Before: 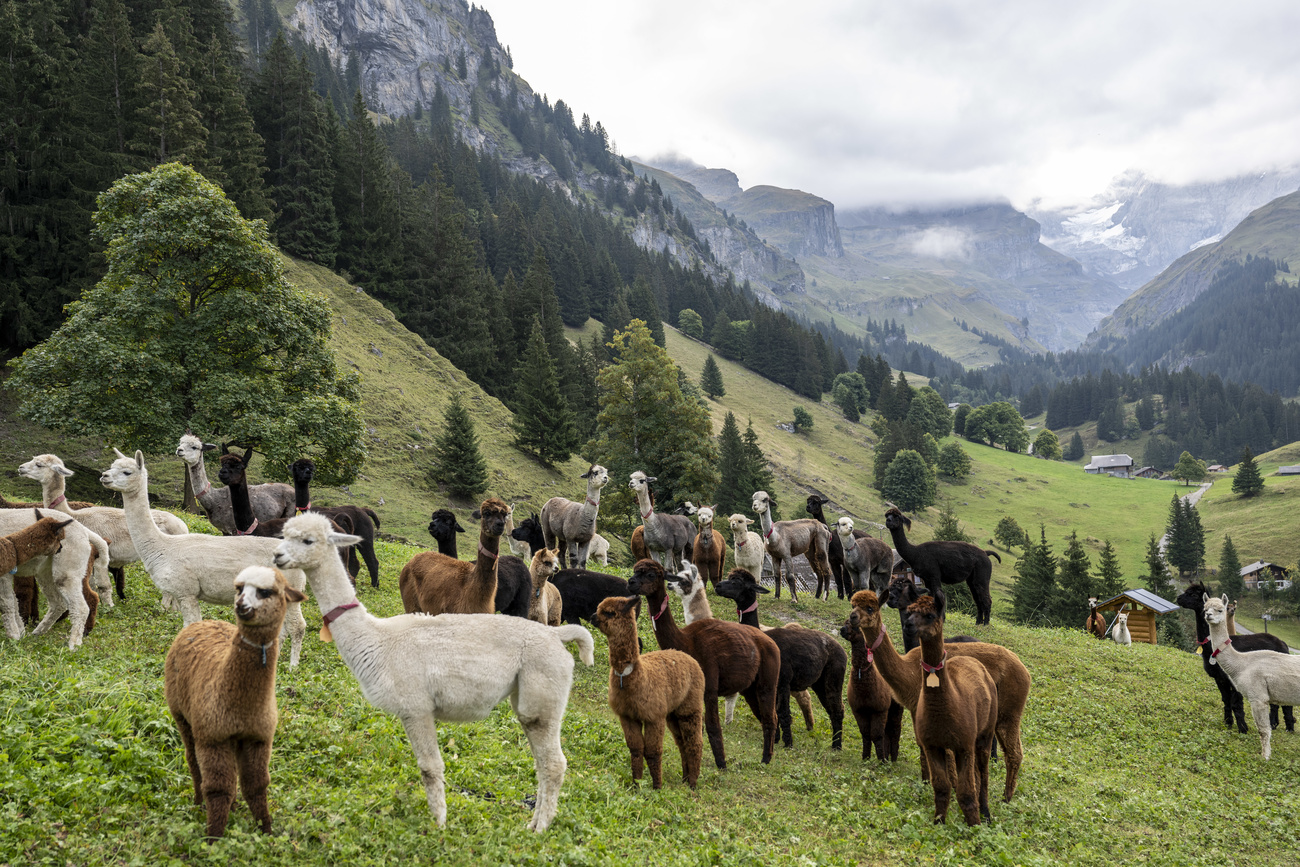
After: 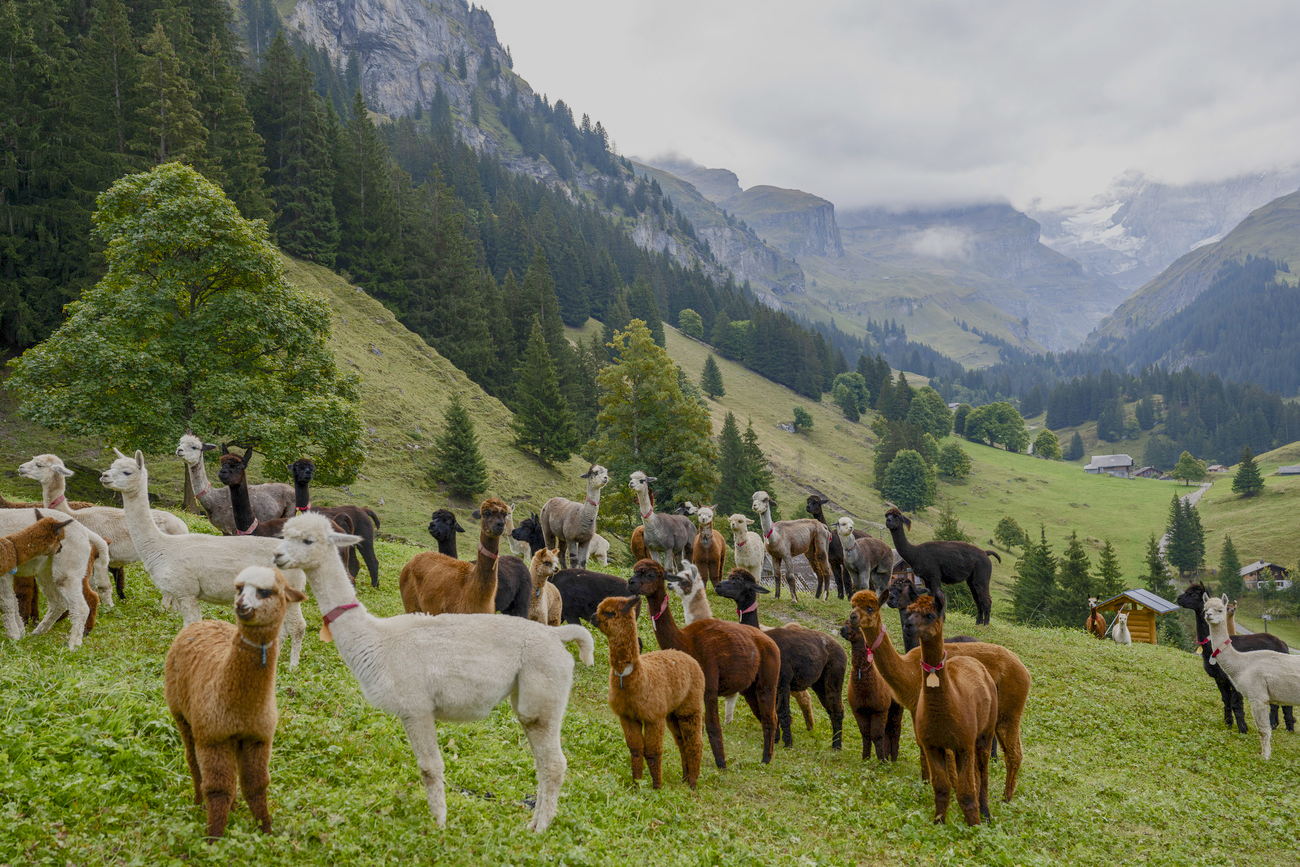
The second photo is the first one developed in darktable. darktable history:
color balance rgb: perceptual saturation grading › global saturation 20%, perceptual saturation grading › highlights -50.326%, perceptual saturation grading › shadows 30.908%, global vibrance 23.893%, contrast -25.446%
